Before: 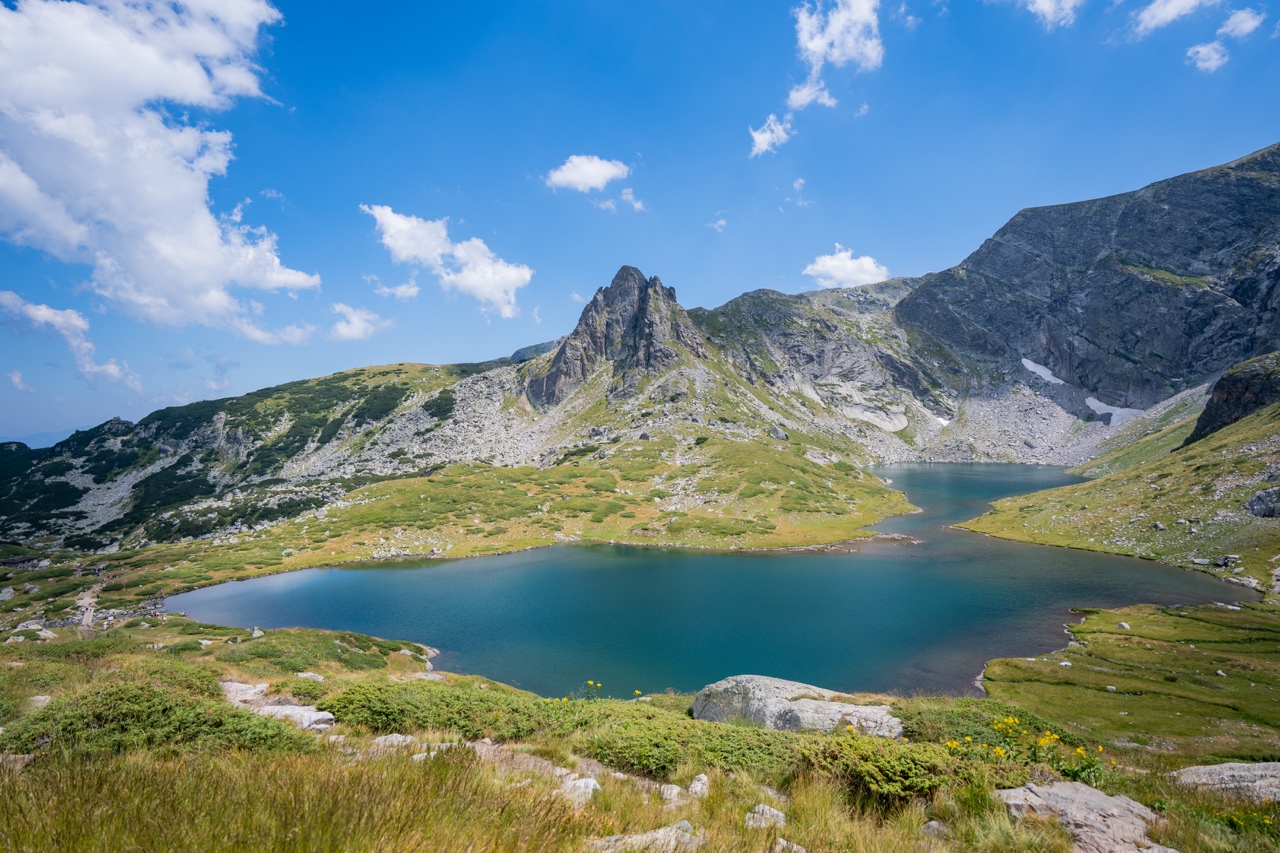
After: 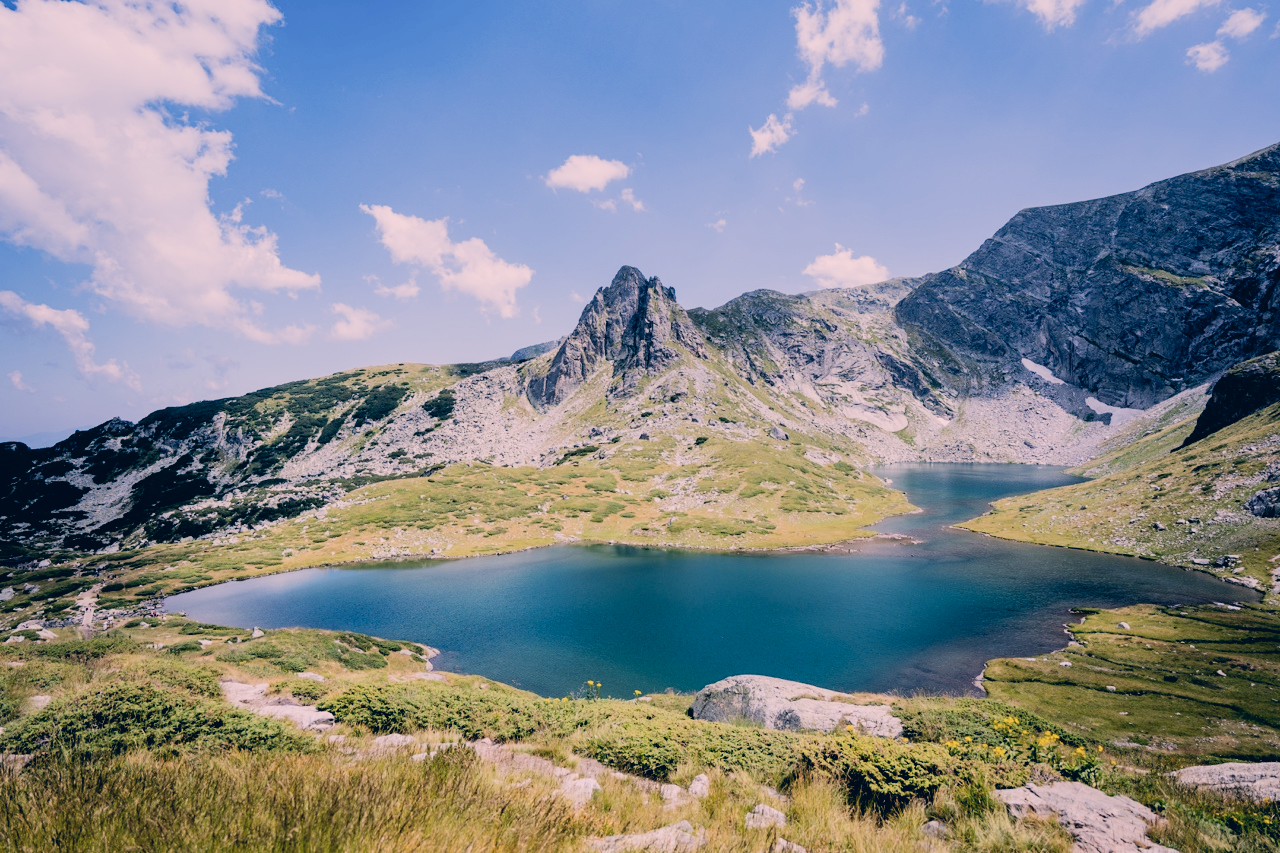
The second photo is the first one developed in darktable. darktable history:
filmic rgb: black relative exposure -5.04 EV, white relative exposure 3.99 EV, hardness 2.88, contrast 1.3, highlights saturation mix -9.6%
tone curve: curves: ch0 [(0, 0.019) (0.066, 0.043) (0.189, 0.182) (0.368, 0.407) (0.501, 0.564) (0.677, 0.729) (0.851, 0.861) (0.997, 0.959)]; ch1 [(0, 0) (0.187, 0.121) (0.388, 0.346) (0.437, 0.409) (0.474, 0.472) (0.499, 0.501) (0.514, 0.515) (0.542, 0.557) (0.645, 0.686) (0.812, 0.856) (1, 1)]; ch2 [(0, 0) (0.246, 0.214) (0.421, 0.427) (0.459, 0.484) (0.5, 0.504) (0.518, 0.523) (0.529, 0.548) (0.56, 0.576) (0.607, 0.63) (0.744, 0.734) (0.867, 0.821) (0.993, 0.889)], preserve colors none
color correction: highlights a* 14.43, highlights b* 5.65, shadows a* -6.1, shadows b* -15.17, saturation 0.873
